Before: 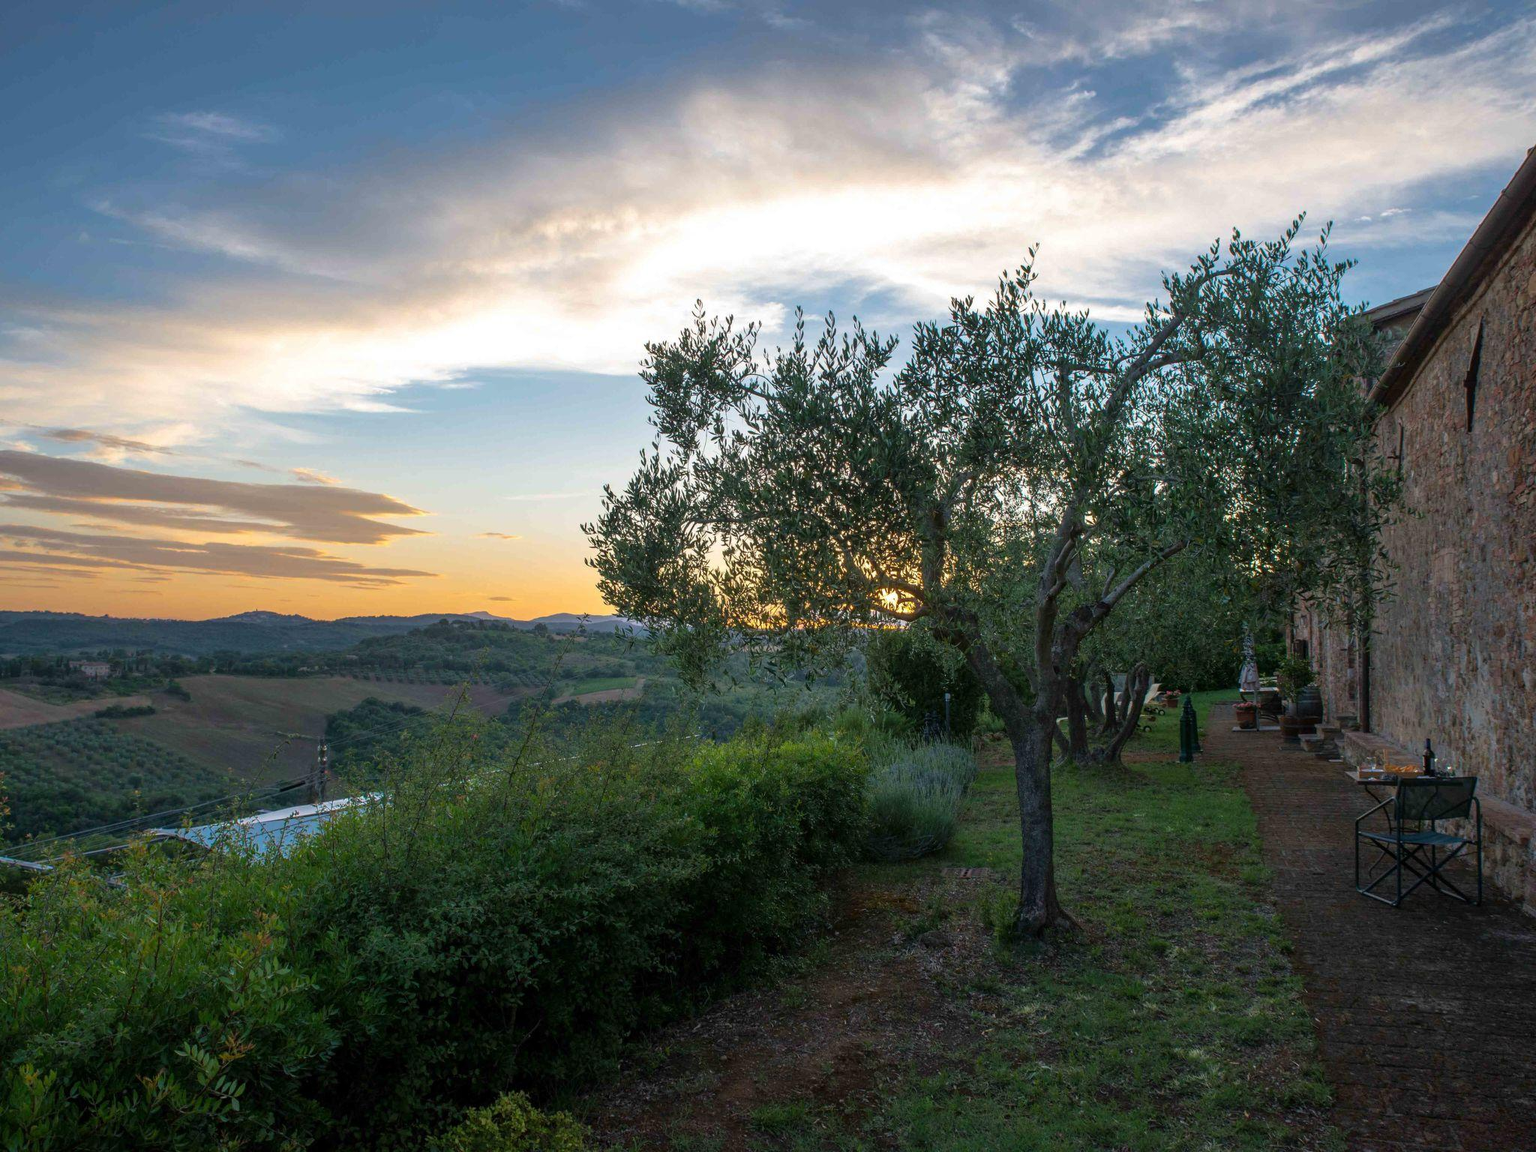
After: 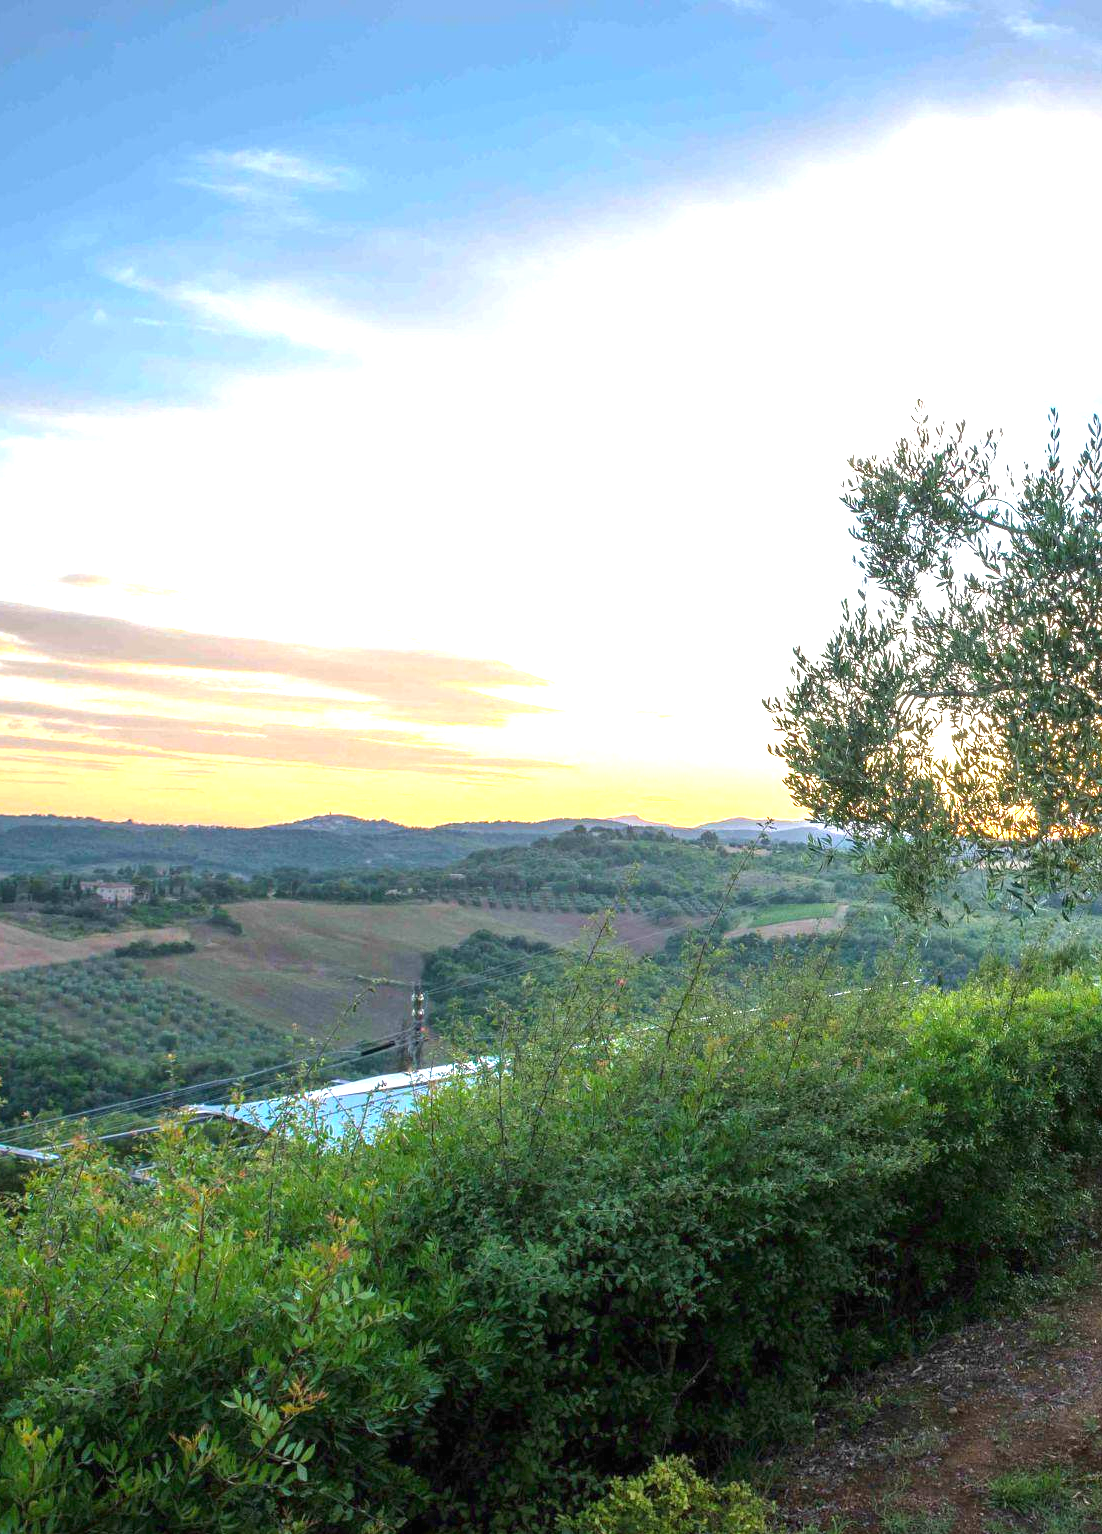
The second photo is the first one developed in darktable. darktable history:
exposure: black level correction 0, exposure 1.675 EV, compensate exposure bias true, compensate highlight preservation false
crop: left 0.587%, right 45.588%, bottom 0.086%
